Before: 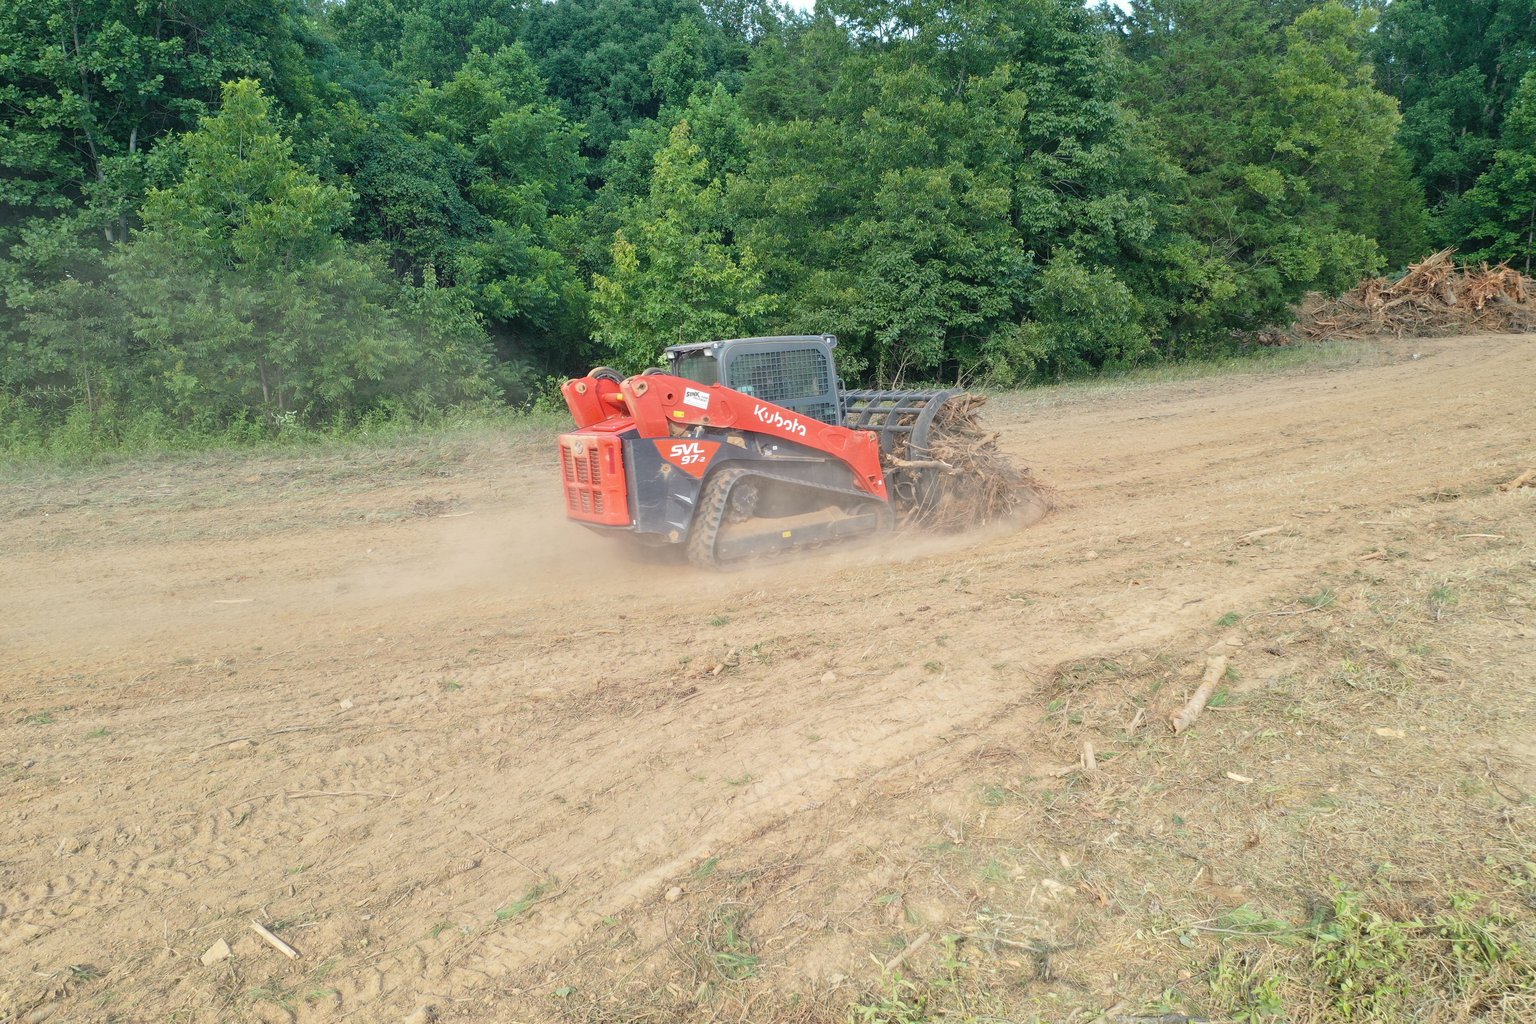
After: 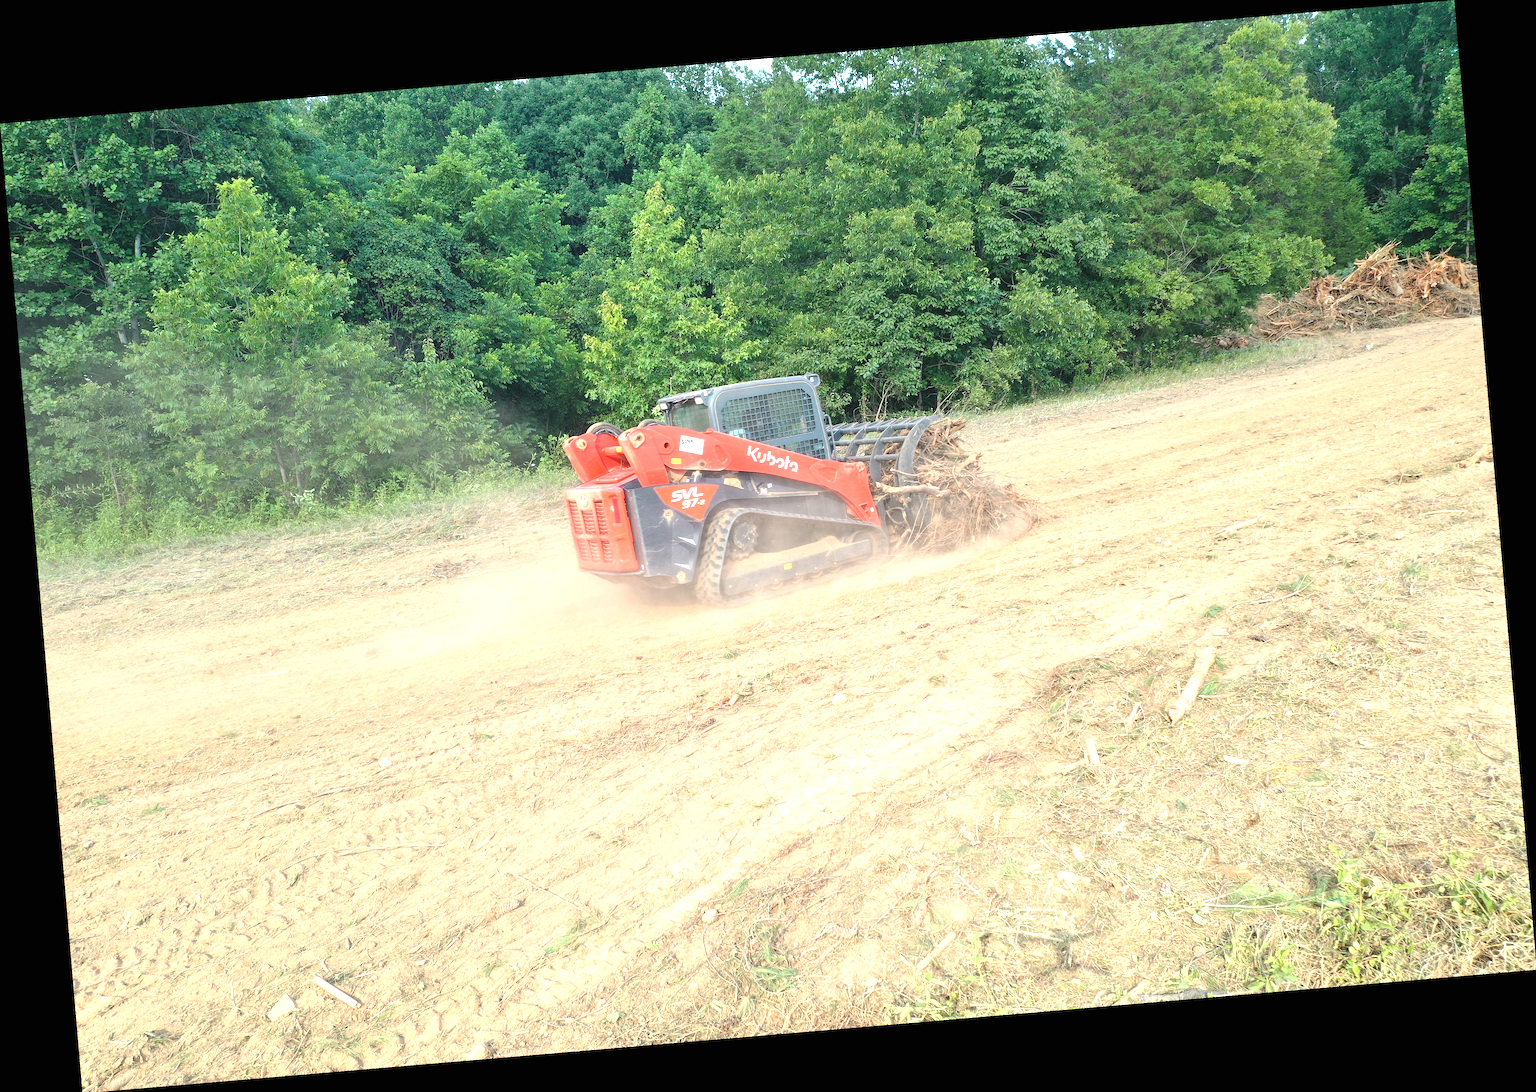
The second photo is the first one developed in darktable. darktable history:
exposure: black level correction 0, exposure 0.9 EV, compensate highlight preservation false
rotate and perspective: rotation -4.86°, automatic cropping off
white balance: emerald 1
